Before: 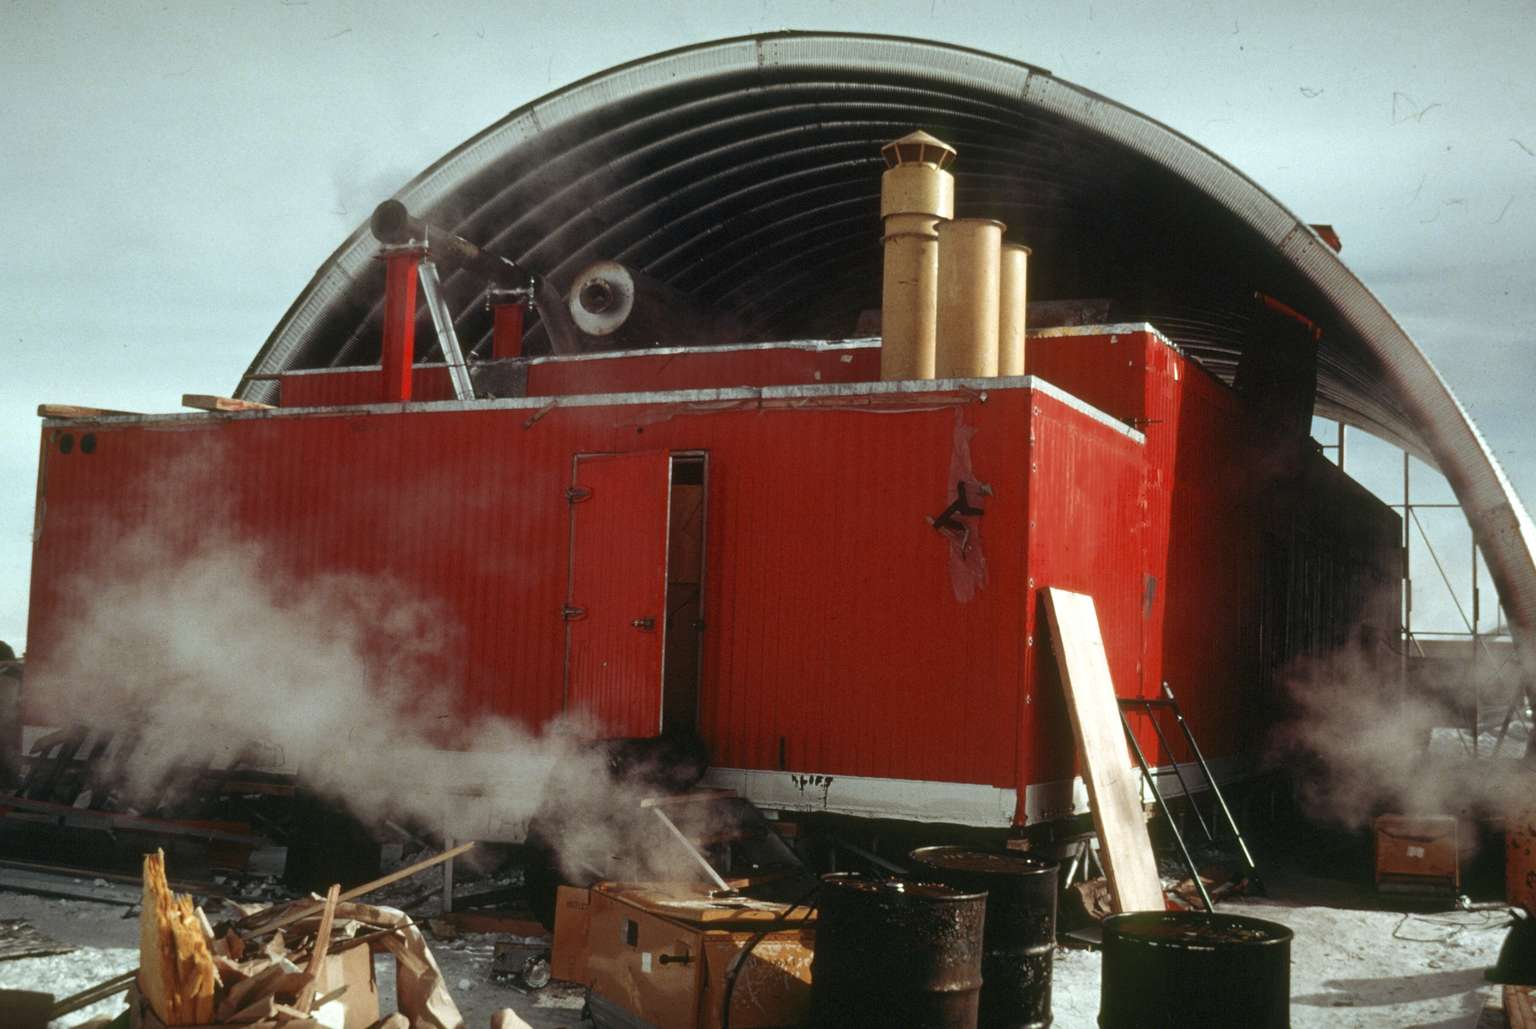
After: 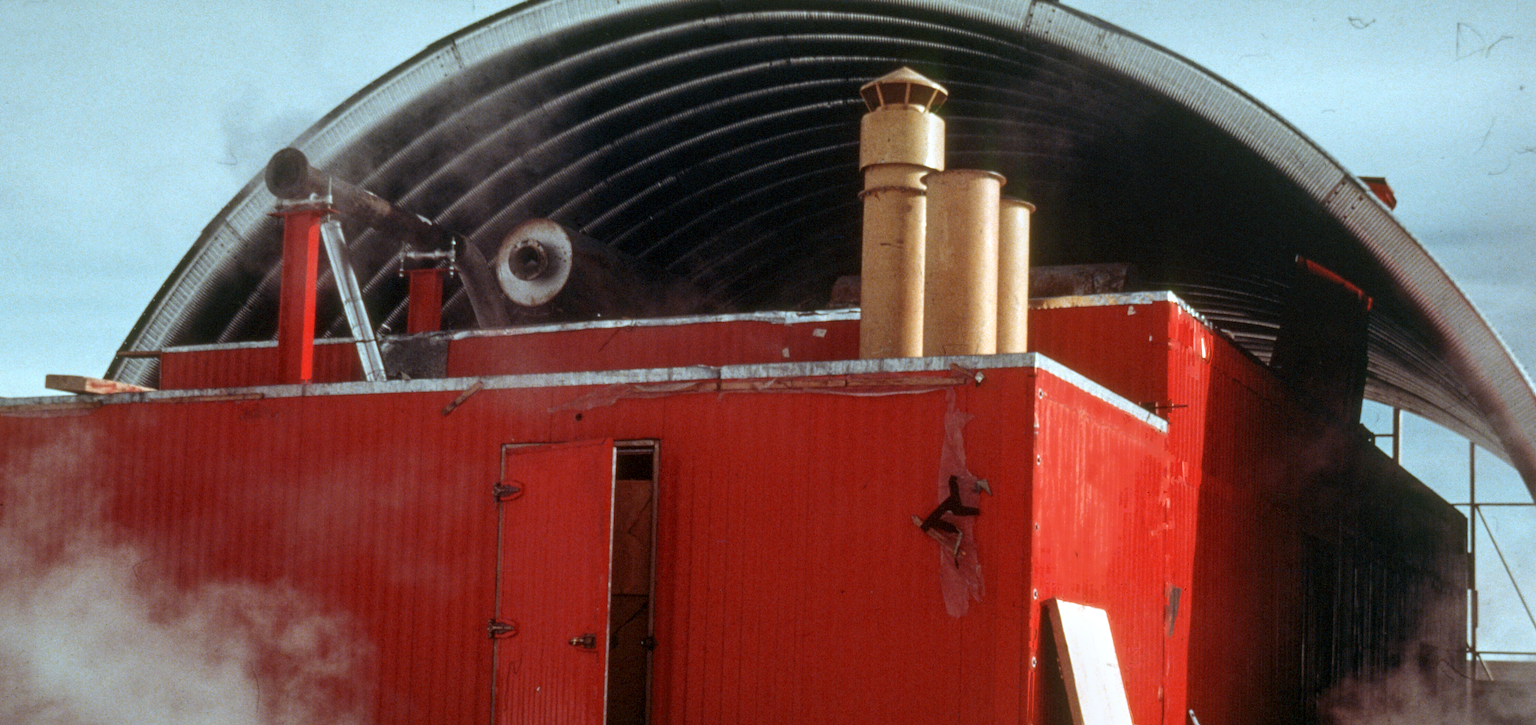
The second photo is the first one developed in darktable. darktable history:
color calibration: illuminant as shot in camera, x 0.358, y 0.373, temperature 4628.91 K
local contrast: on, module defaults
crop and rotate: left 9.357%, top 7.156%, right 4.829%, bottom 32.304%
